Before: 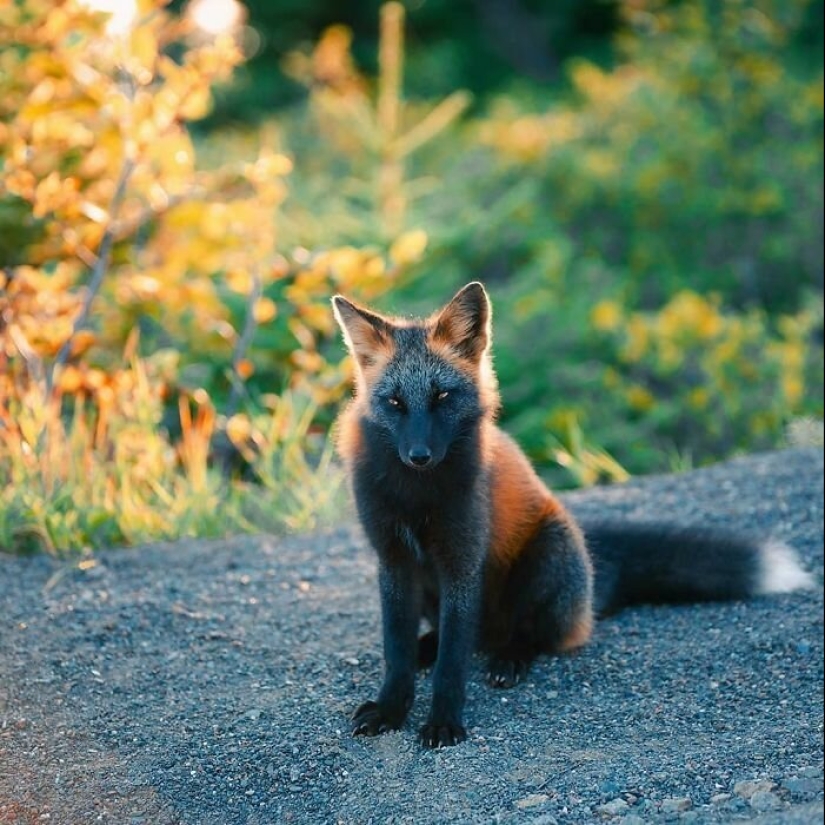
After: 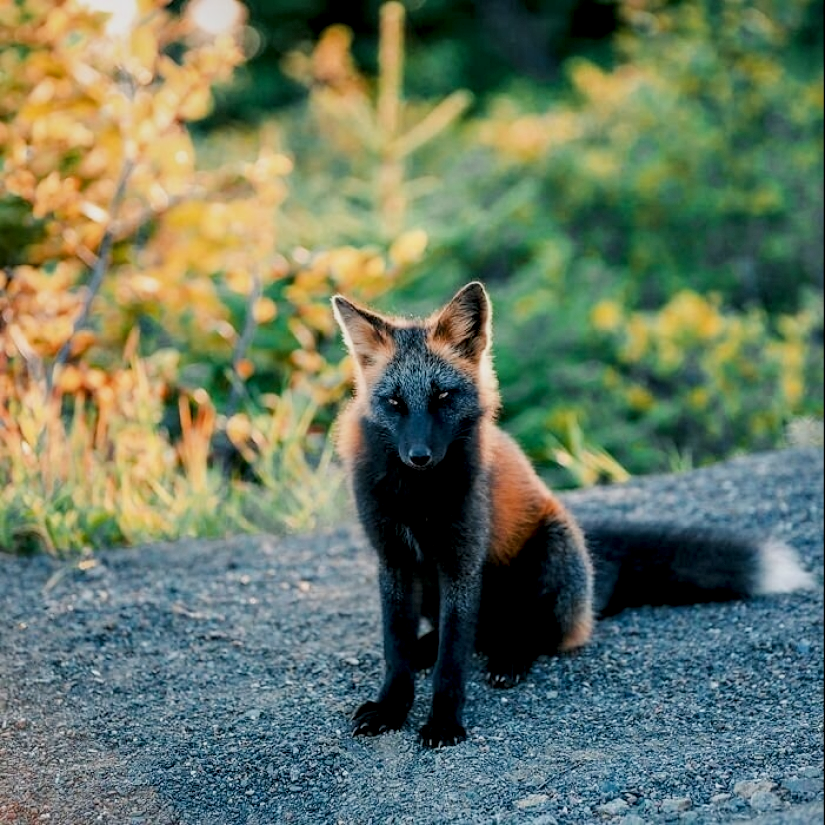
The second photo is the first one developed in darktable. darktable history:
filmic rgb: black relative exposure -7.65 EV, white relative exposure 4.56 EV, hardness 3.61
local contrast: detail 150%
